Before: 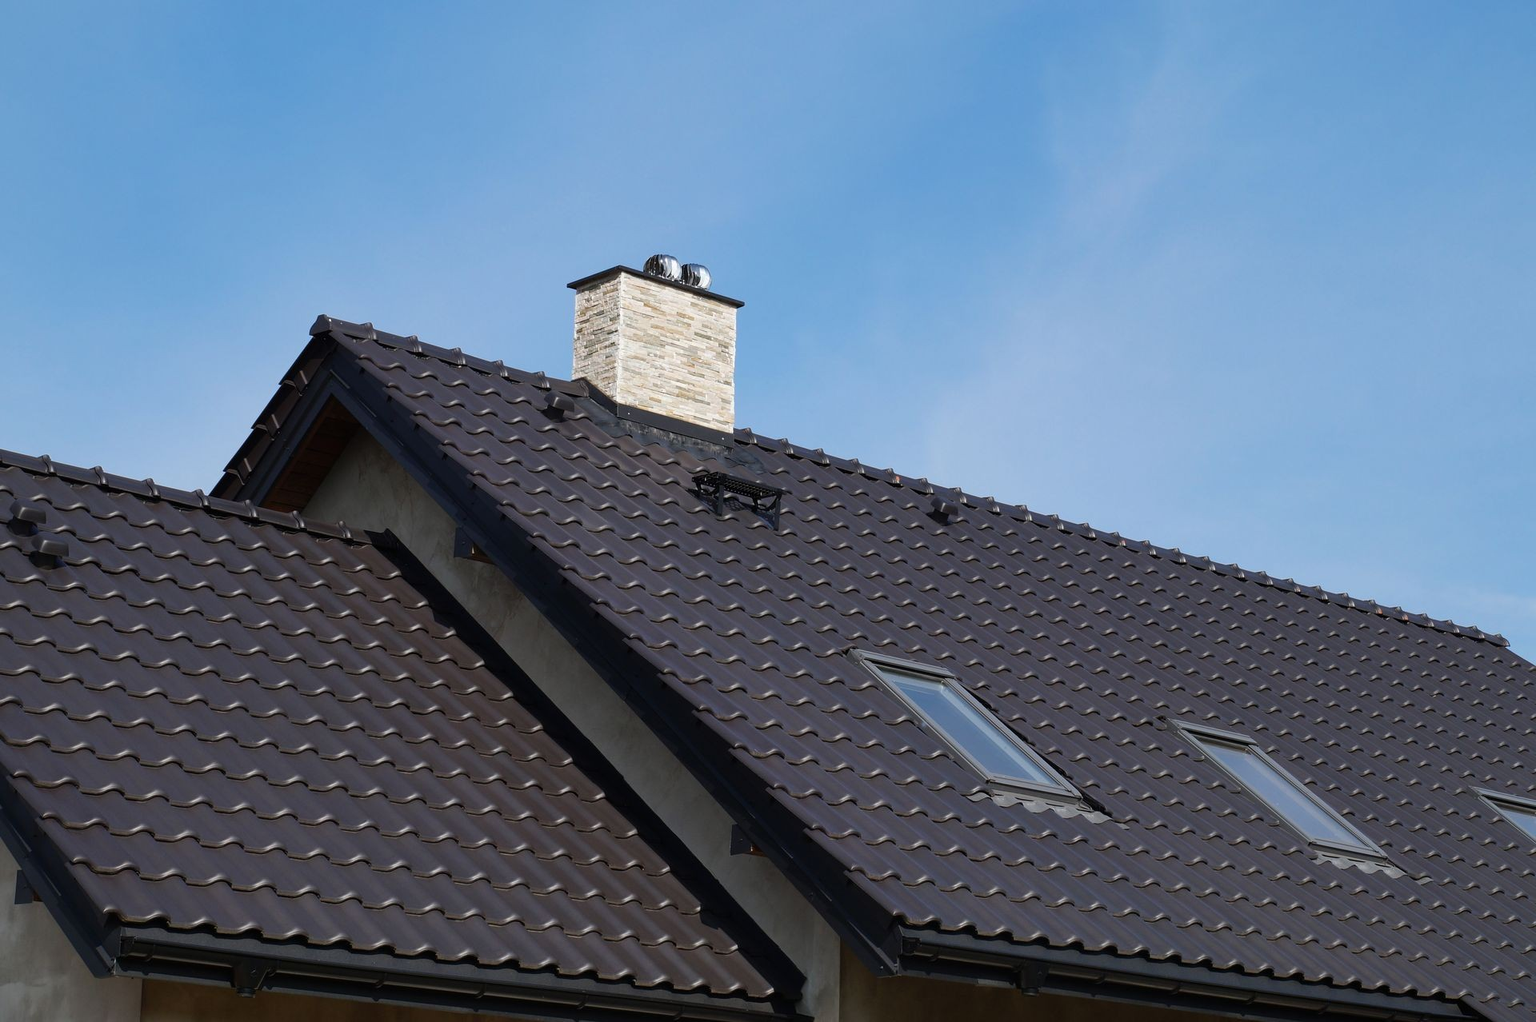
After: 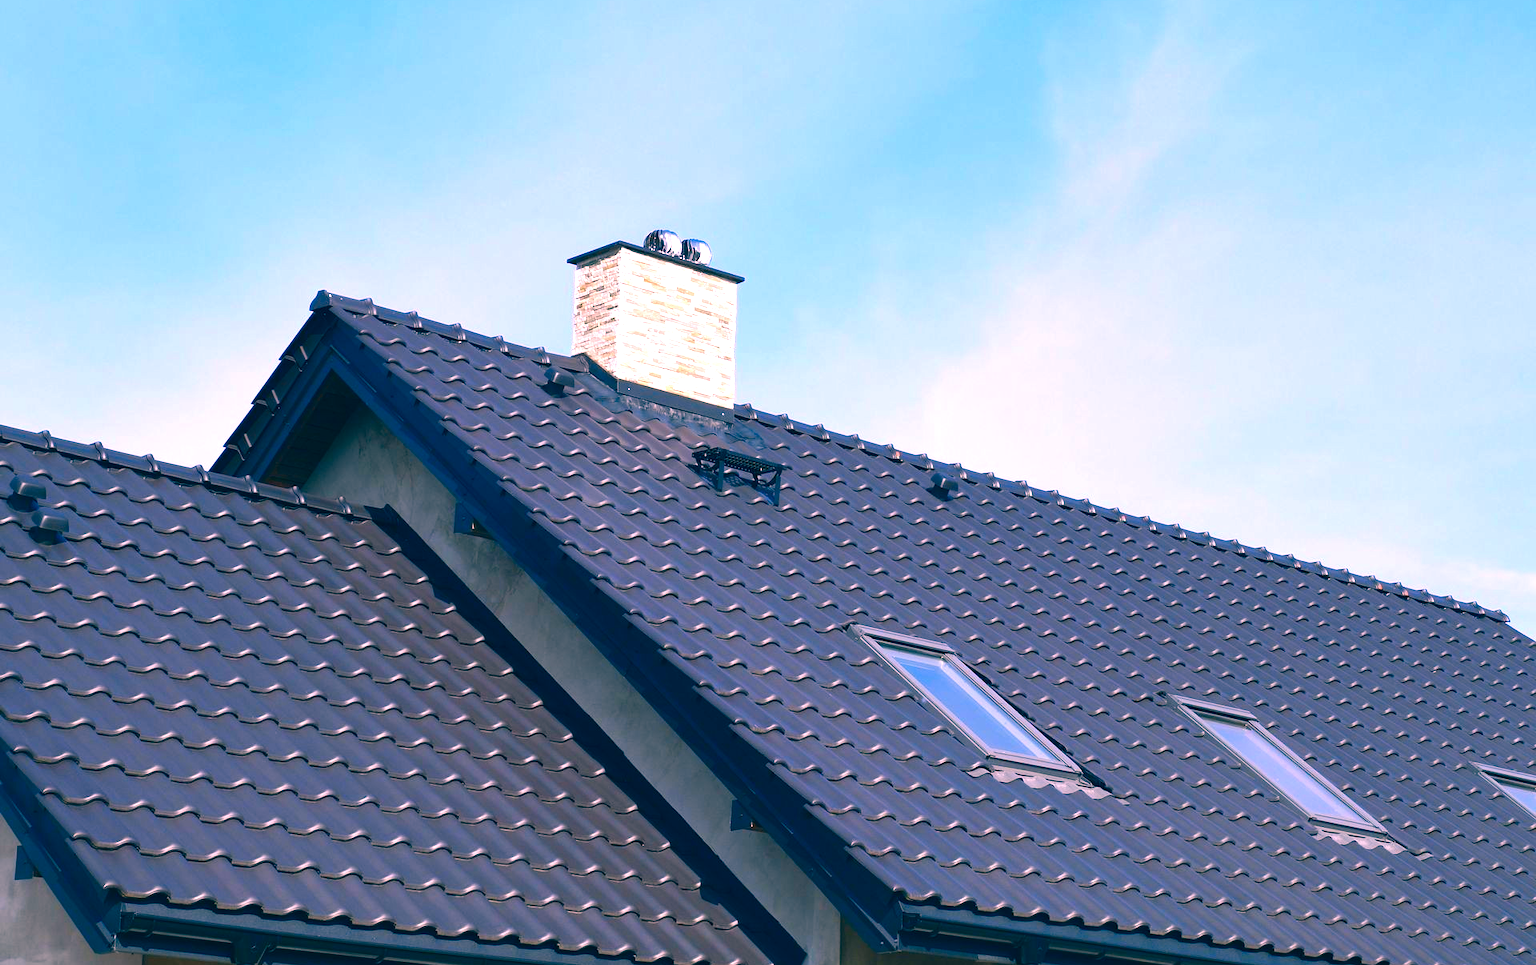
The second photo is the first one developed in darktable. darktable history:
color correction: highlights a* 17.03, highlights b* 0.205, shadows a* -15.38, shadows b* -14.56, saturation 1.5
exposure: black level correction 0, exposure 1.1 EV, compensate exposure bias true, compensate highlight preservation false
crop and rotate: top 2.479%, bottom 3.018%
